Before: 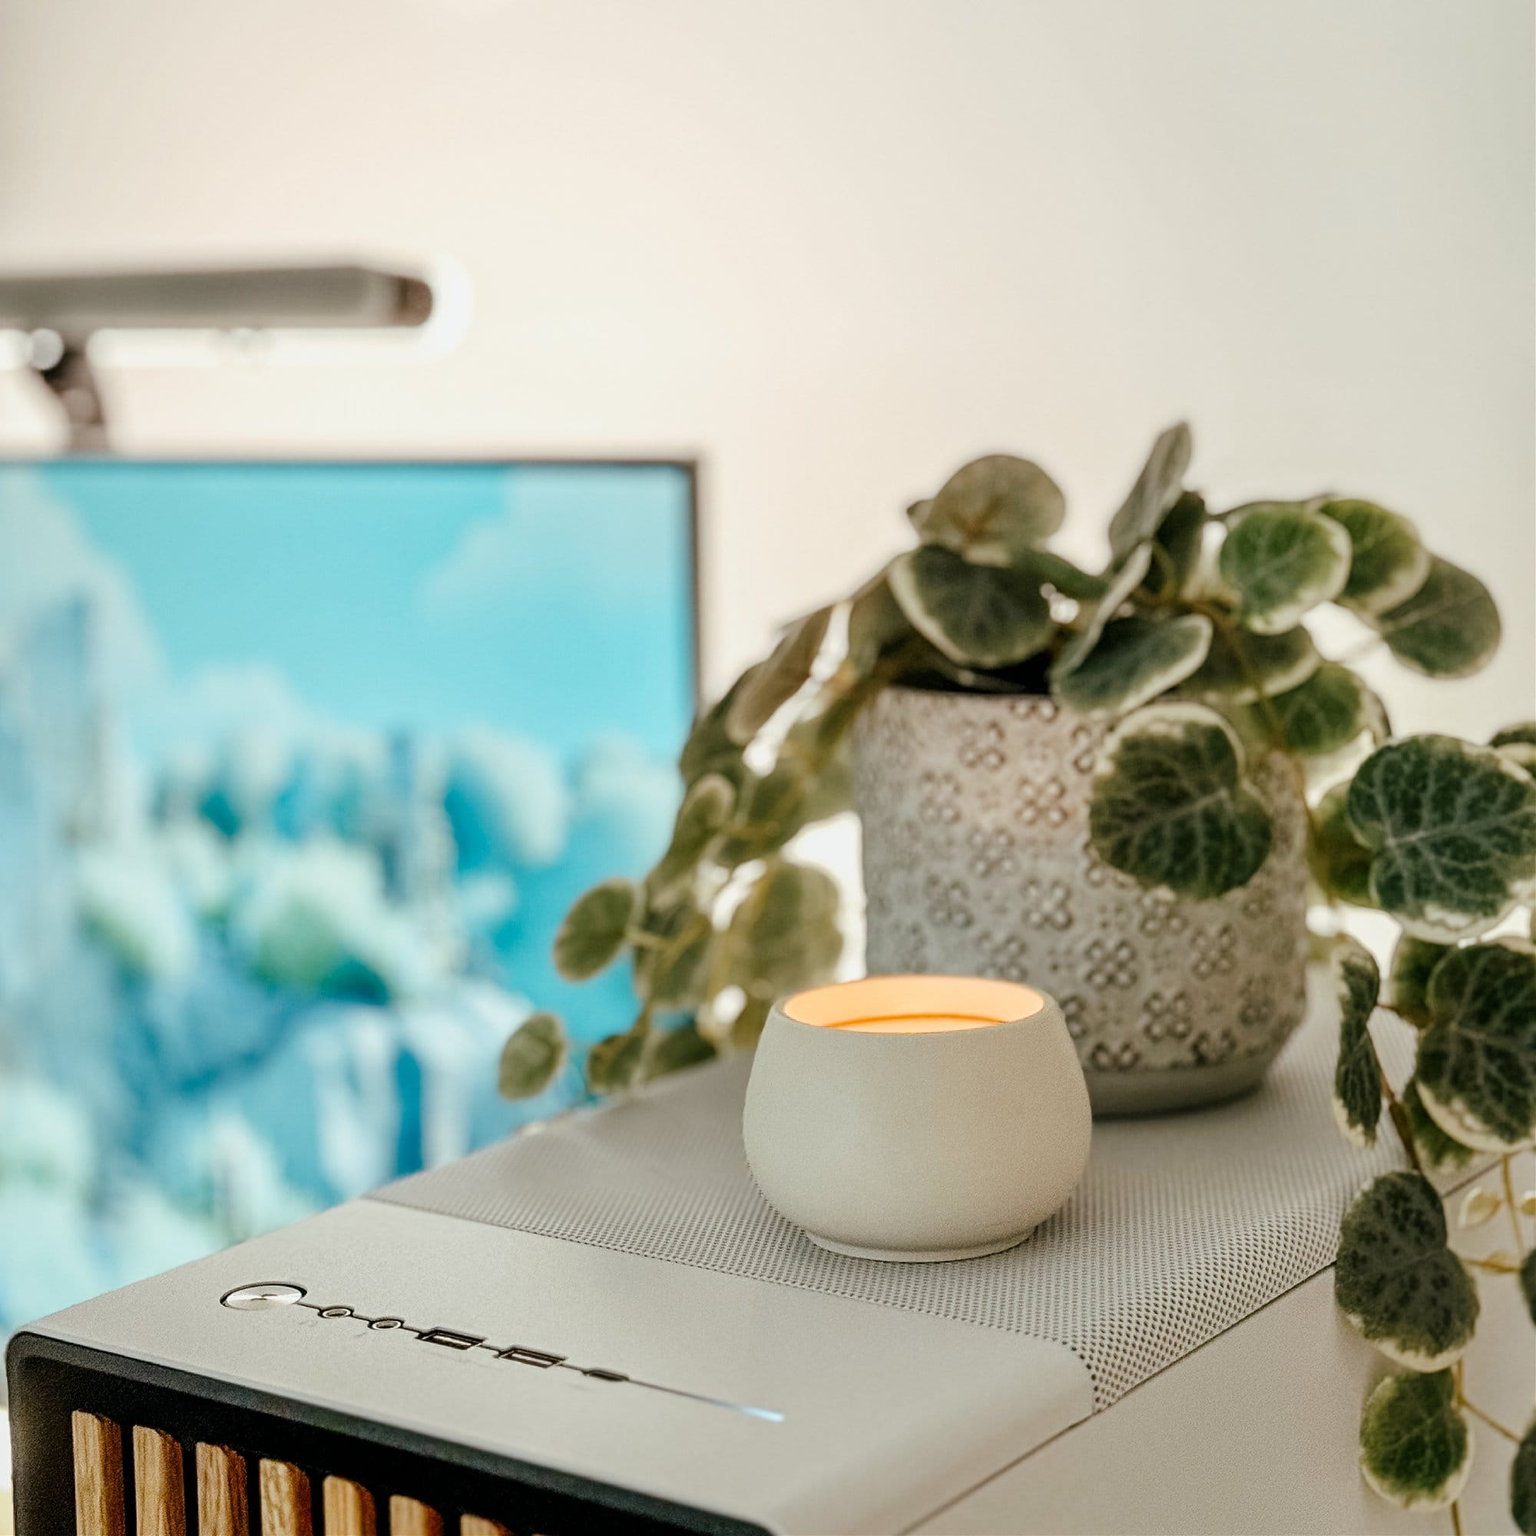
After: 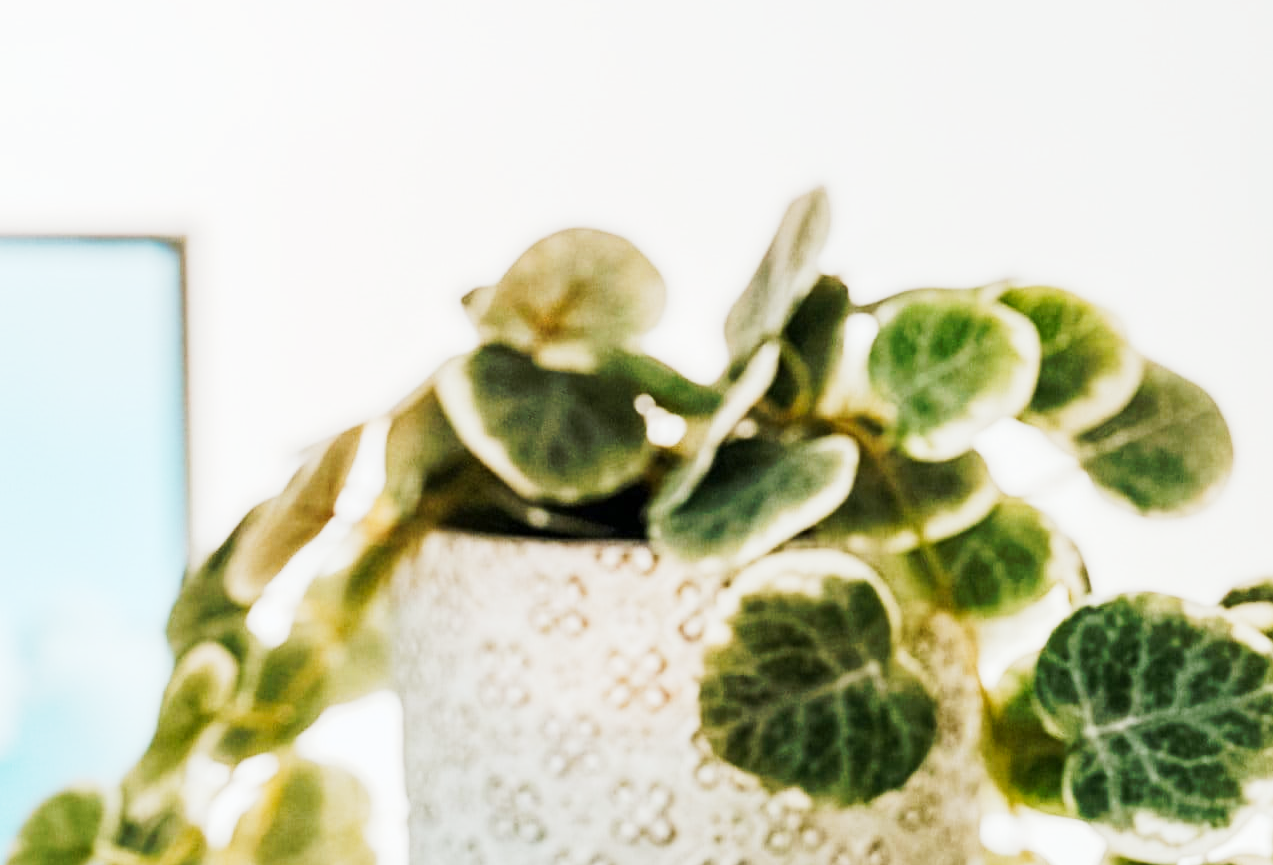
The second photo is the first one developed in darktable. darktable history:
tone curve: curves: ch0 [(0, 0) (0.003, 0.004) (0.011, 0.015) (0.025, 0.034) (0.044, 0.061) (0.069, 0.095) (0.1, 0.137) (0.136, 0.187) (0.177, 0.244) (0.224, 0.308) (0.277, 0.415) (0.335, 0.532) (0.399, 0.642) (0.468, 0.747) (0.543, 0.829) (0.623, 0.886) (0.709, 0.924) (0.801, 0.951) (0.898, 0.975) (1, 1)], preserve colors none
crop: left 36.005%, top 18.293%, right 0.31%, bottom 38.444%
white balance: red 0.974, blue 1.044
